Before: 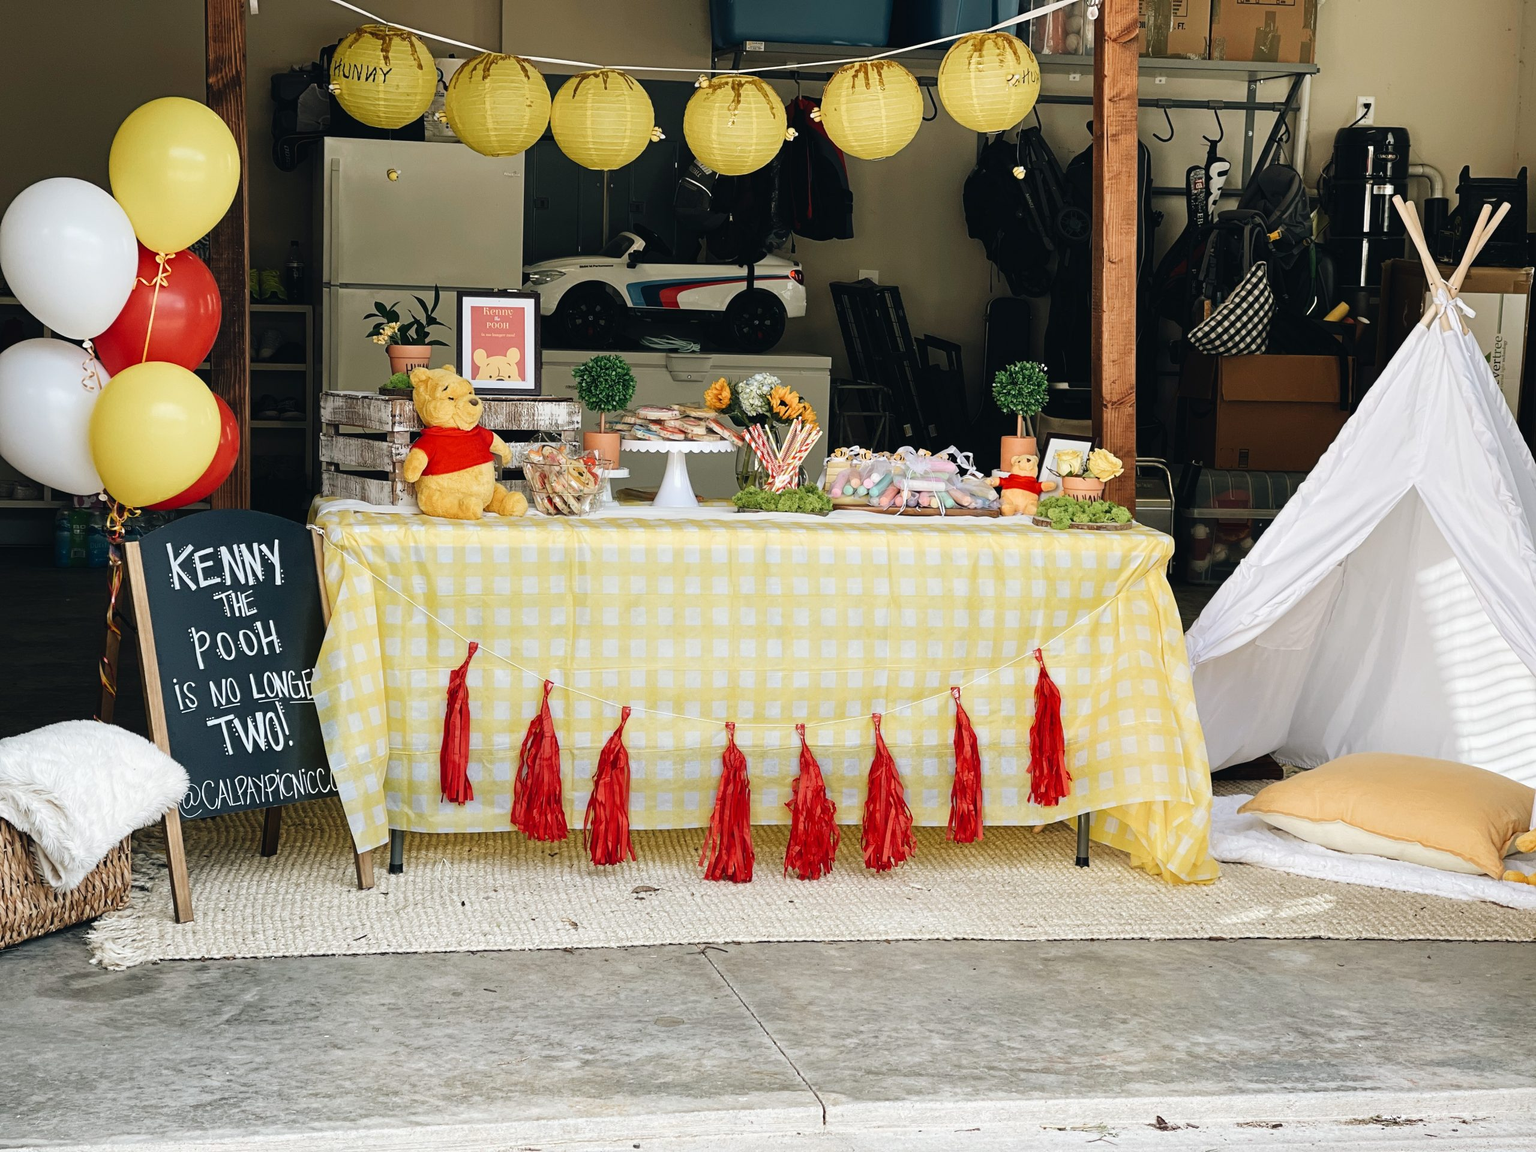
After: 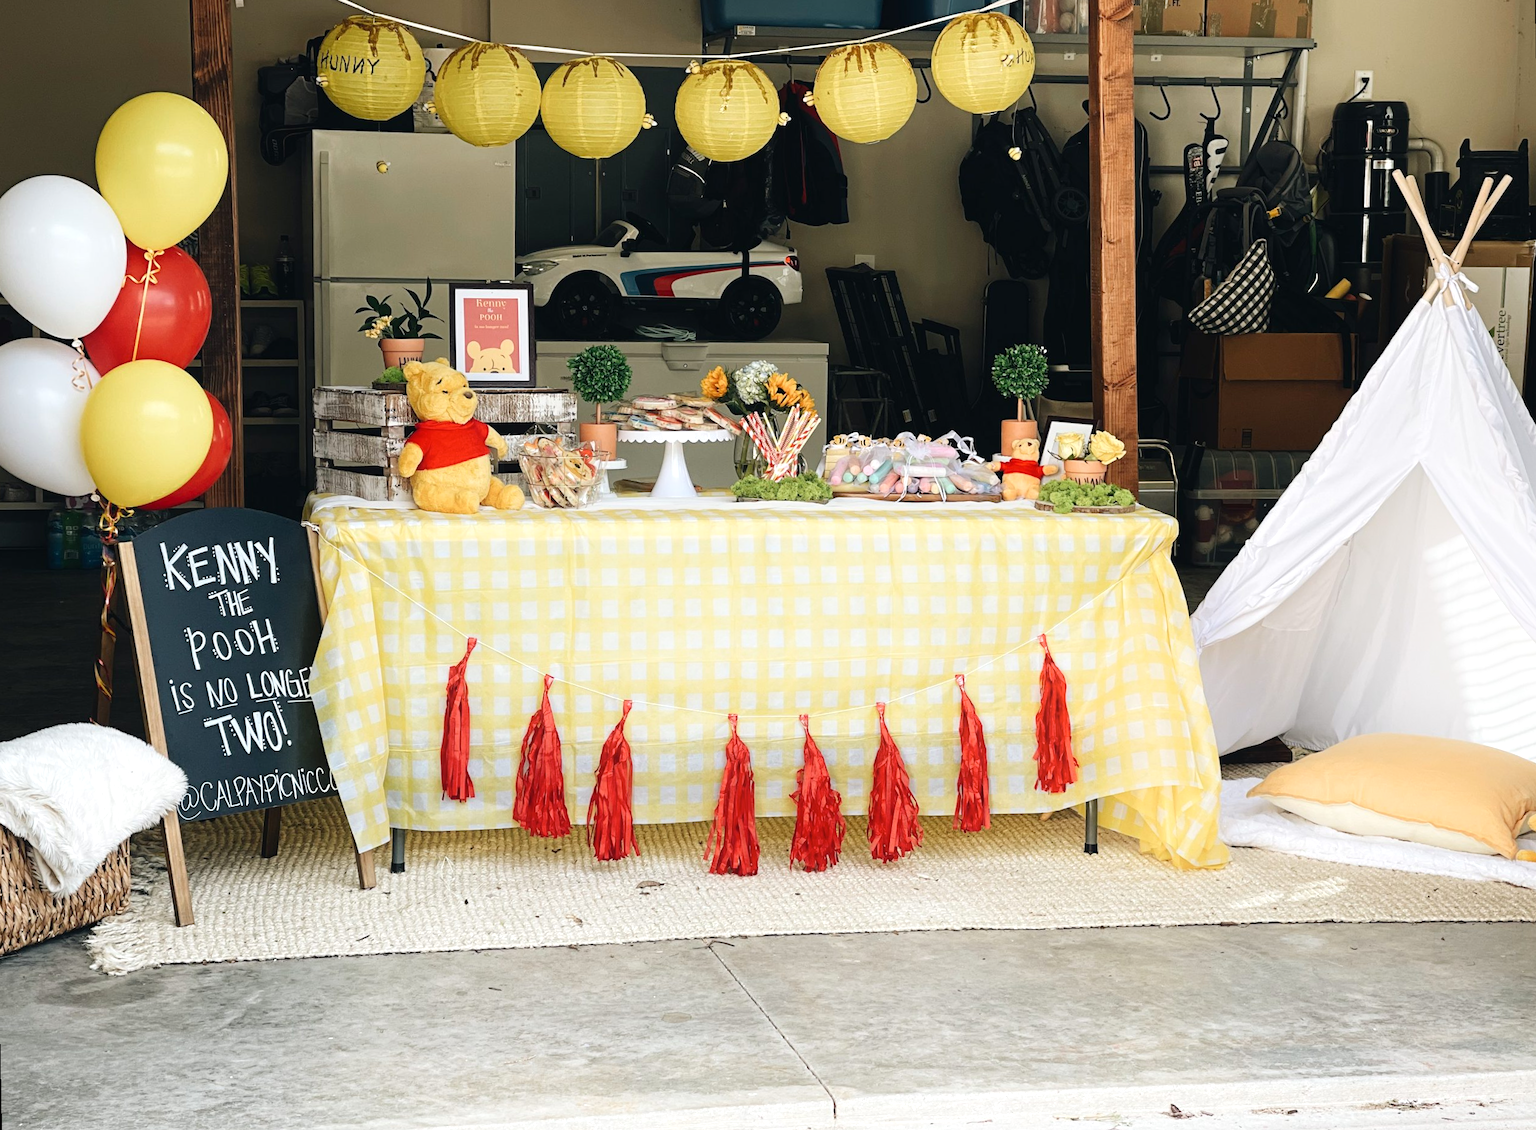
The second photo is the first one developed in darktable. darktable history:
rotate and perspective: rotation -1°, crop left 0.011, crop right 0.989, crop top 0.025, crop bottom 0.975
shadows and highlights: shadows -23.08, highlights 46.15, soften with gaussian
exposure: exposure 0.2 EV, compensate highlight preservation false
